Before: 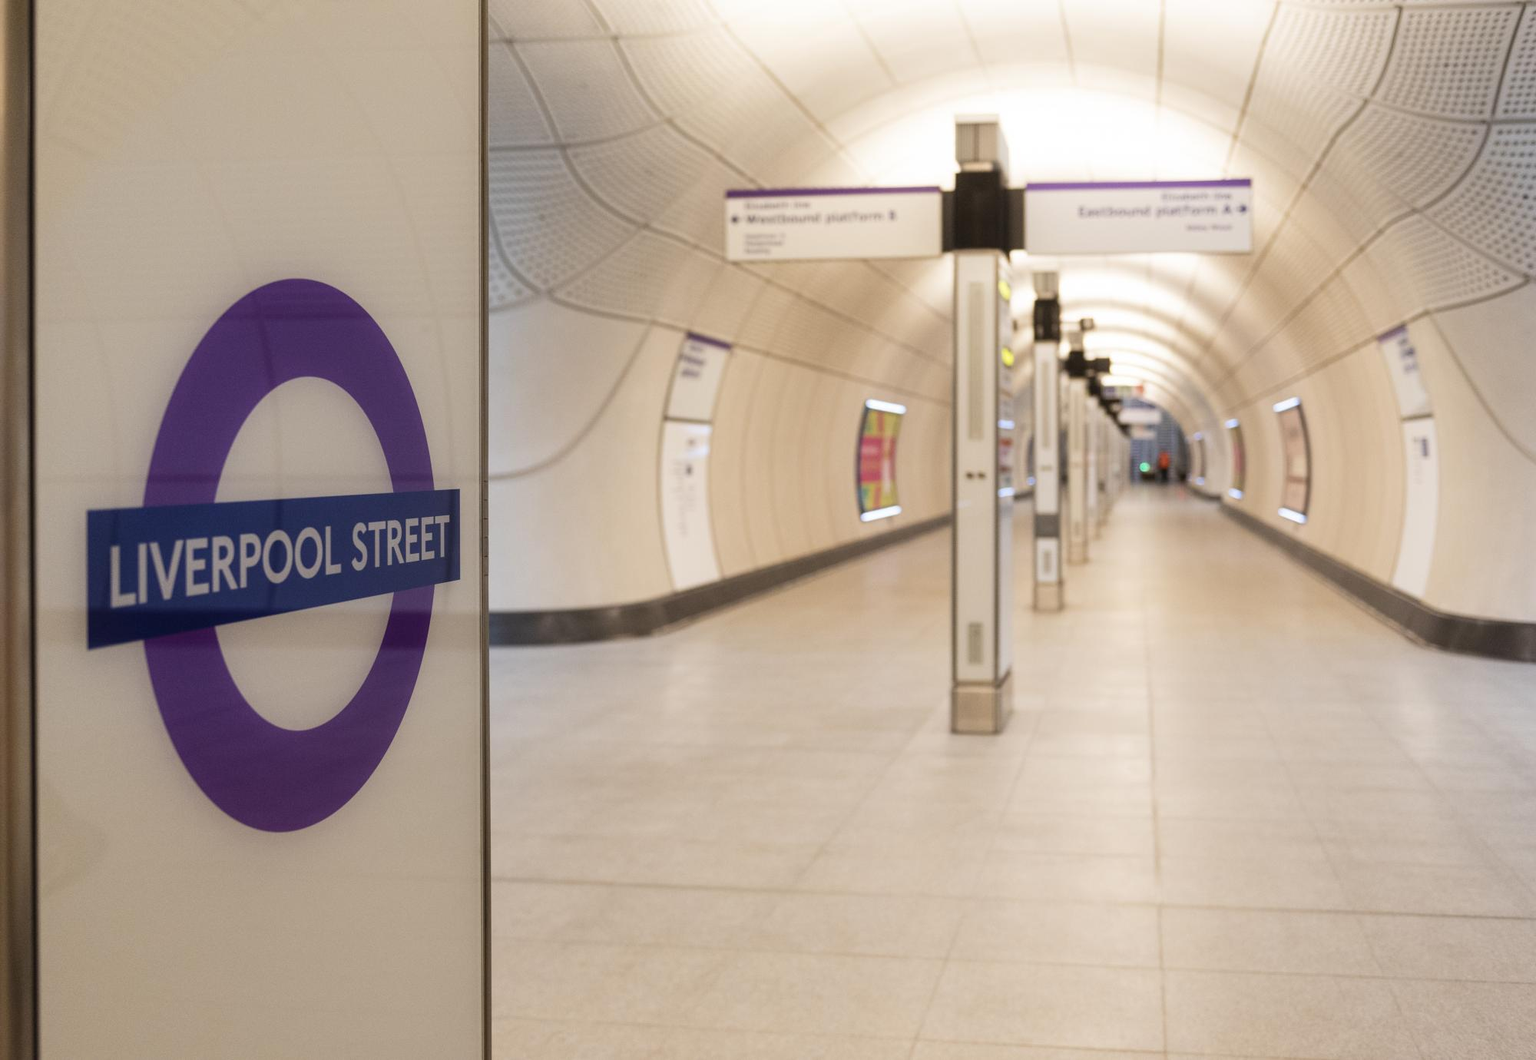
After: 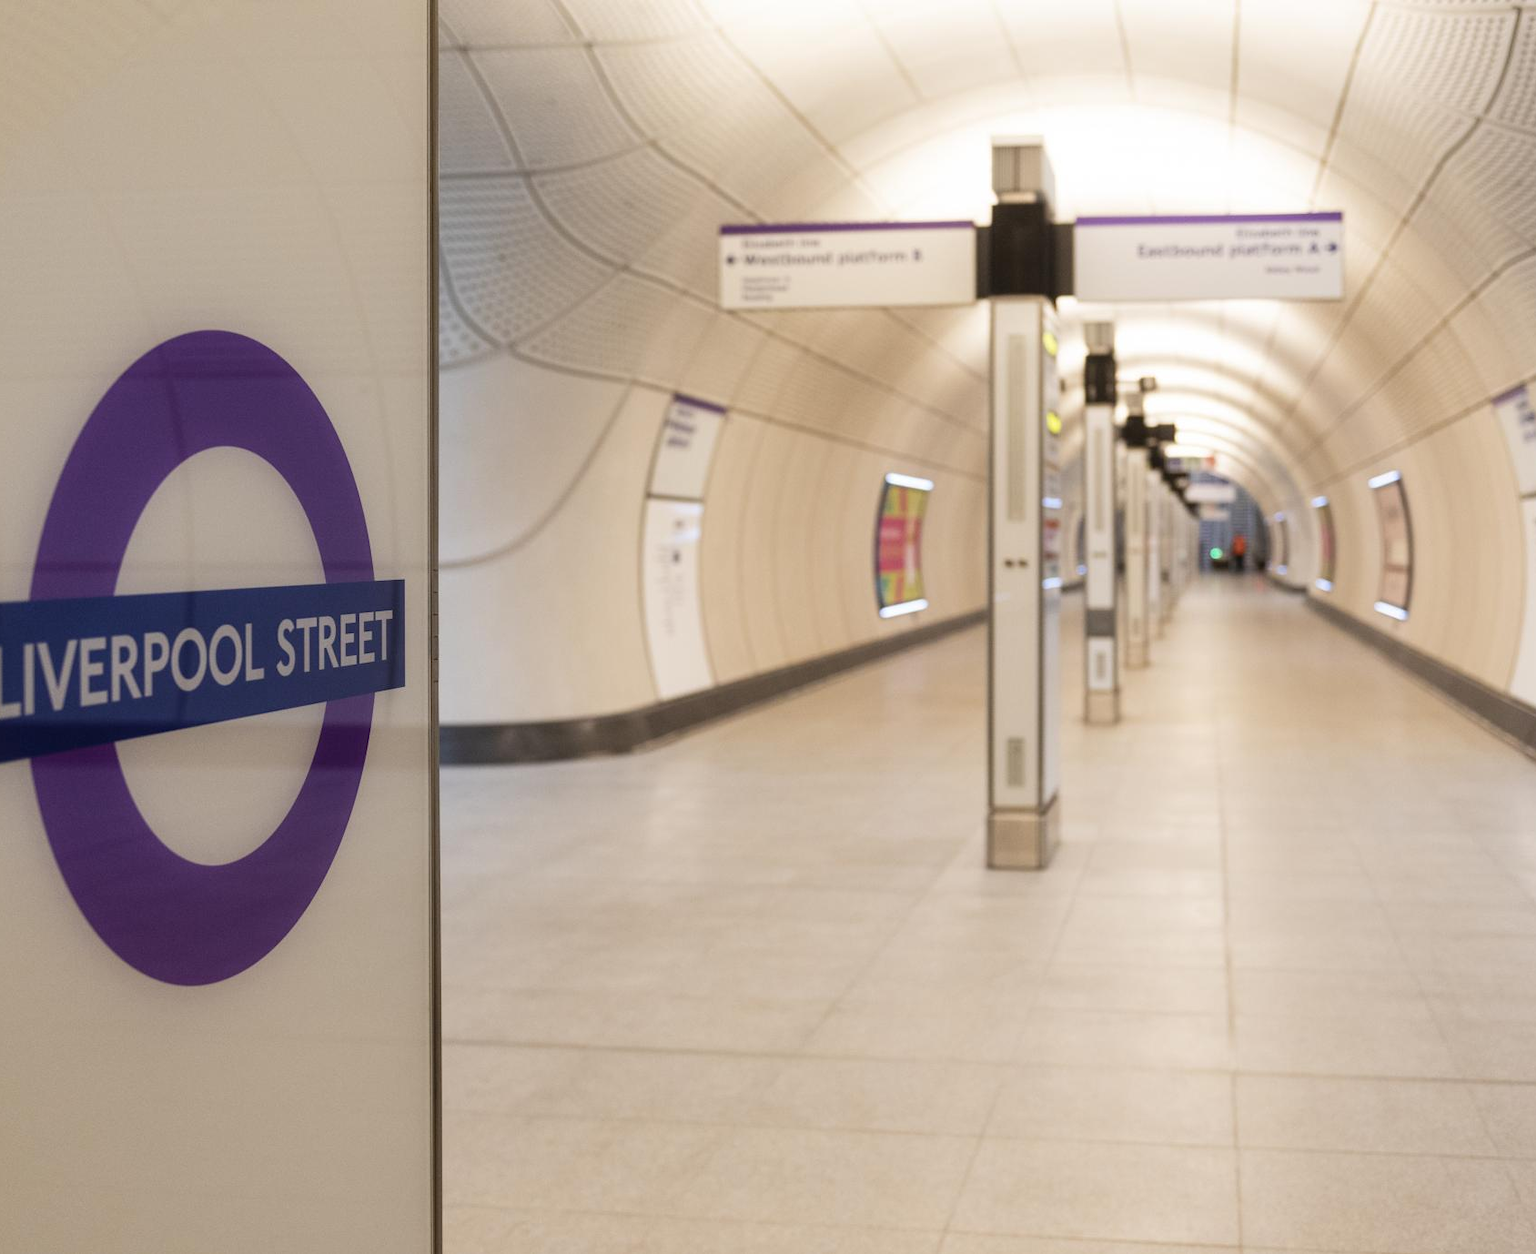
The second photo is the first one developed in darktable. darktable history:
crop: left 7.718%, right 7.844%
